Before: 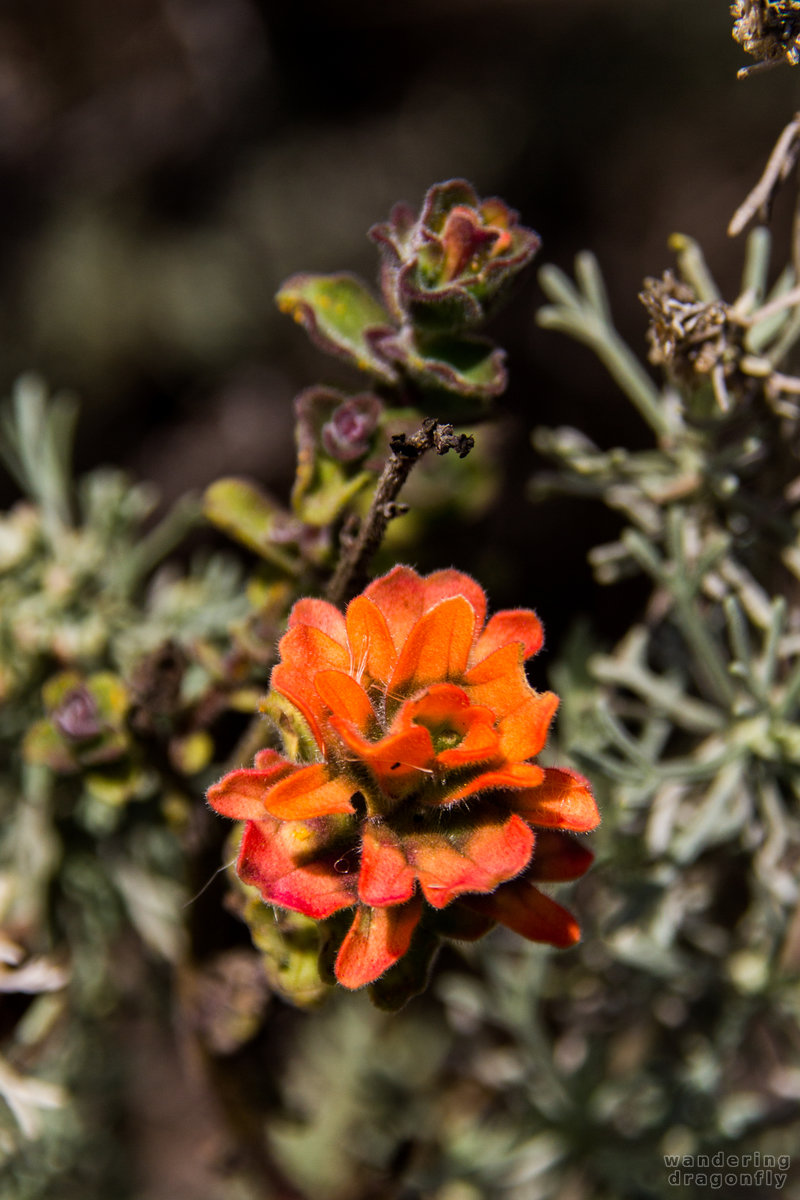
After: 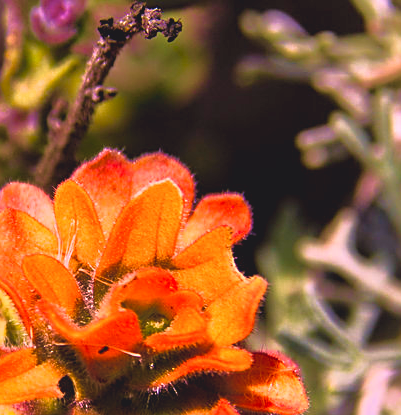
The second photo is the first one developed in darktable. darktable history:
exposure: black level correction 0.001, exposure 0.191 EV, compensate highlight preservation false
crop: left 36.607%, top 34.735%, right 13.146%, bottom 30.611%
velvia: strength 75%
tone equalizer: -7 EV -0.63 EV, -6 EV 1 EV, -5 EV -0.45 EV, -4 EV 0.43 EV, -3 EV 0.41 EV, -2 EV 0.15 EV, -1 EV -0.15 EV, +0 EV -0.39 EV, smoothing diameter 25%, edges refinement/feathering 10, preserve details guided filter
rgb levels: levels [[0.013, 0.434, 0.89], [0, 0.5, 1], [0, 0.5, 1]]
white balance: red 1.042, blue 1.17
sharpen: amount 0.478
color balance rgb: shadows lift › chroma 2%, shadows lift › hue 247.2°, power › chroma 0.3%, power › hue 25.2°, highlights gain › chroma 3%, highlights gain › hue 60°, global offset › luminance 2%, perceptual saturation grading › global saturation 20%, perceptual saturation grading › highlights -20%, perceptual saturation grading › shadows 30%
